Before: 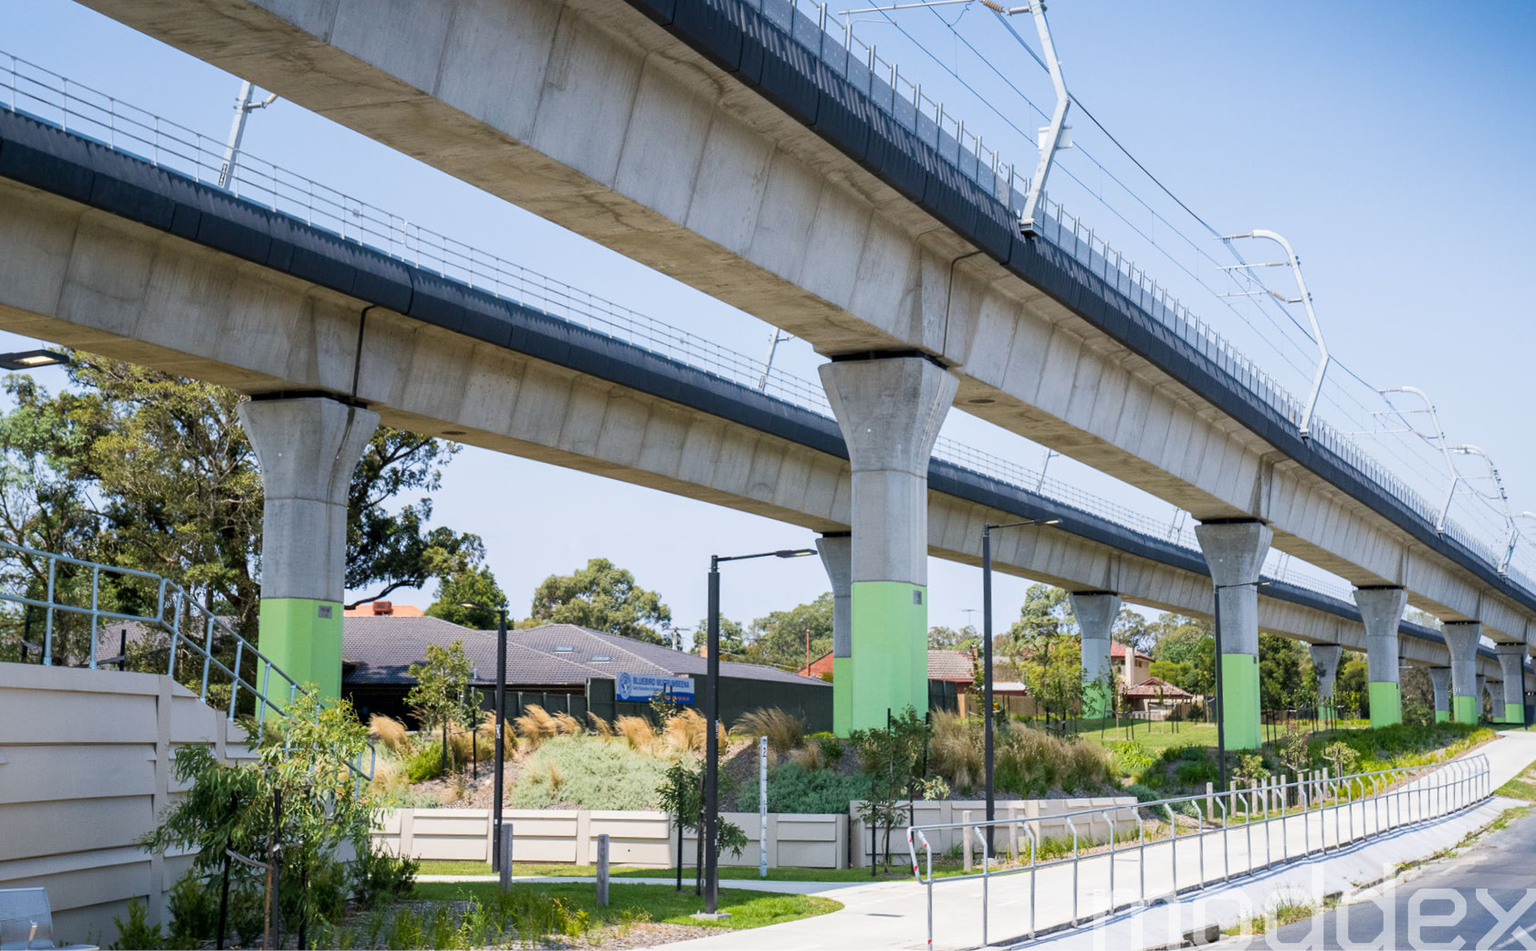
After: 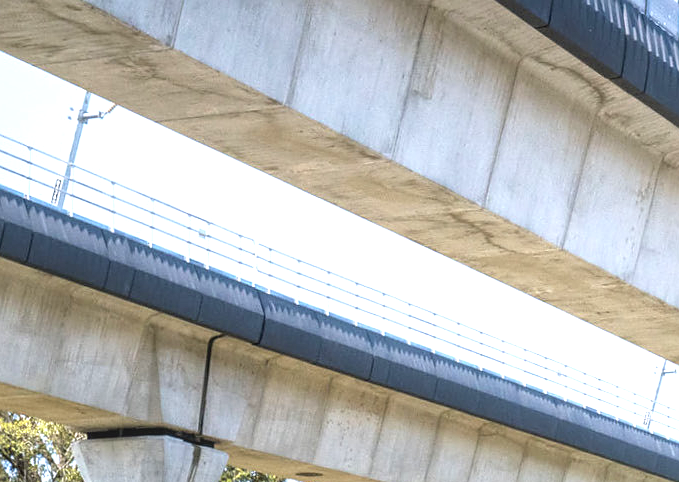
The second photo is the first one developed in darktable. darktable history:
sharpen: radius 1.027, threshold 0.878
local contrast: on, module defaults
exposure: black level correction 0, exposure 1.439 EV, compensate highlight preservation false
crop and rotate: left 11.204%, top 0.073%, right 48.418%, bottom 53.595%
contrast brightness saturation: contrast -0.143, brightness 0.052, saturation -0.134
